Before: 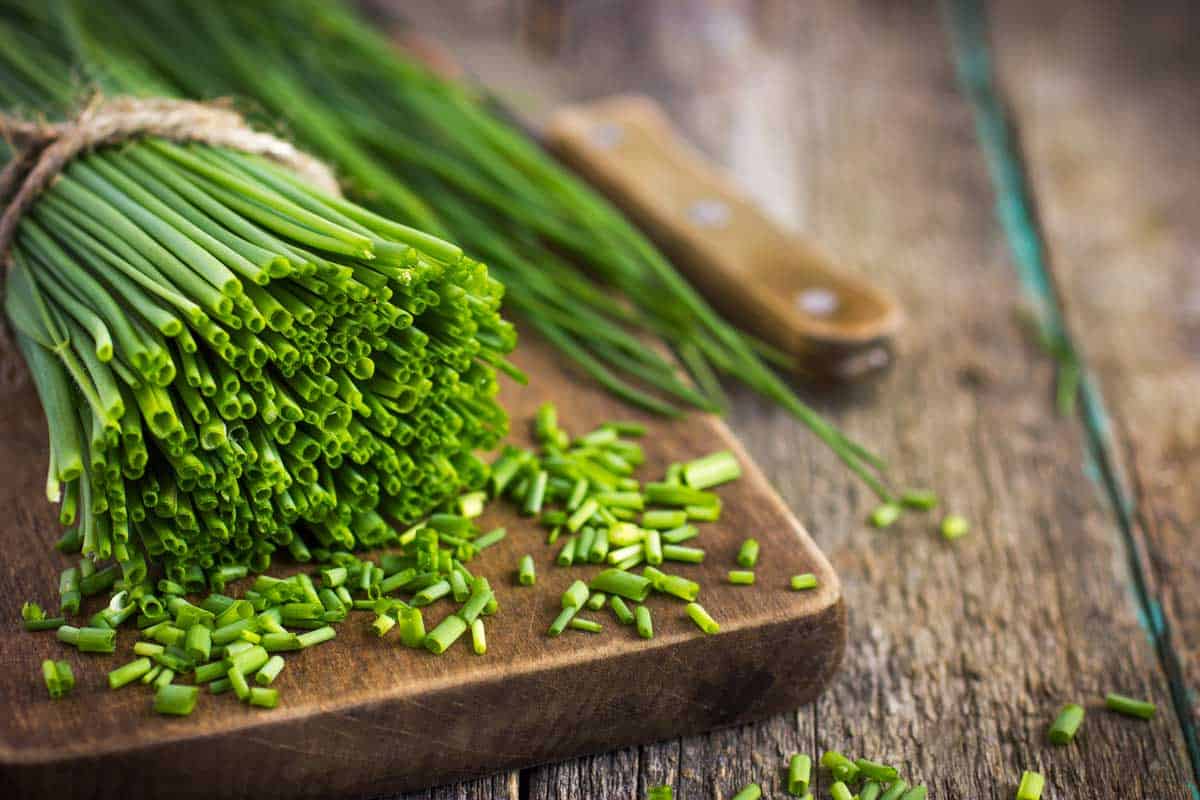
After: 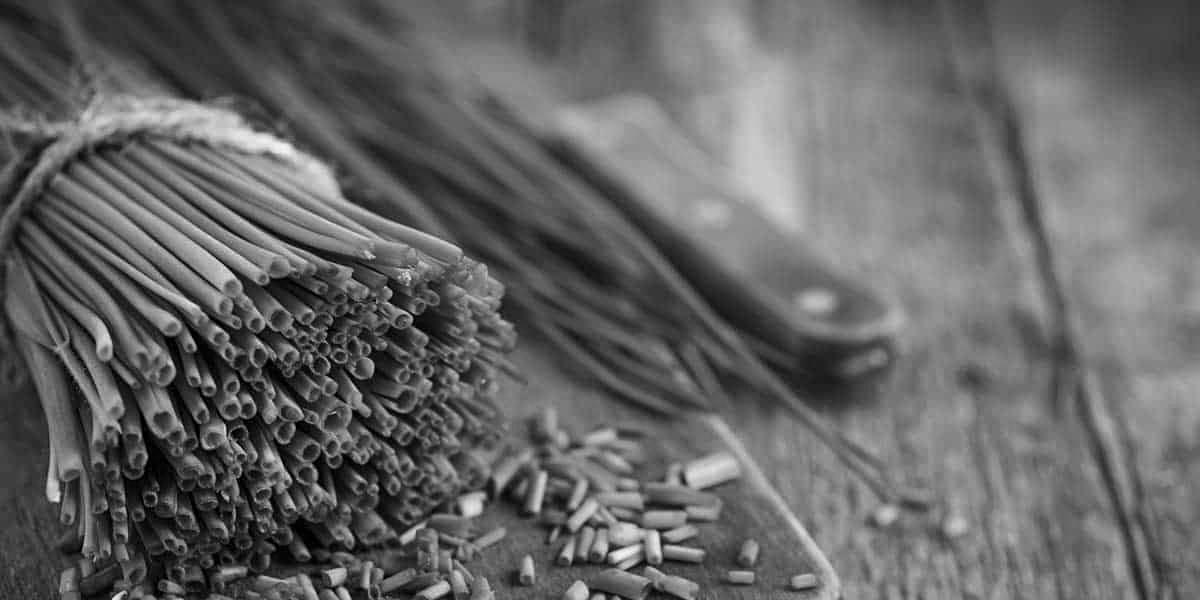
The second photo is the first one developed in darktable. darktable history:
crop: bottom 24.988%
color calibration: output gray [0.246, 0.254, 0.501, 0], gray › normalize channels true, illuminant same as pipeline (D50), adaptation XYZ, x 0.346, y 0.359, gamut compression 0
shadows and highlights: shadows 20.91, highlights -82.73, soften with gaussian
sharpen: amount 0.2
